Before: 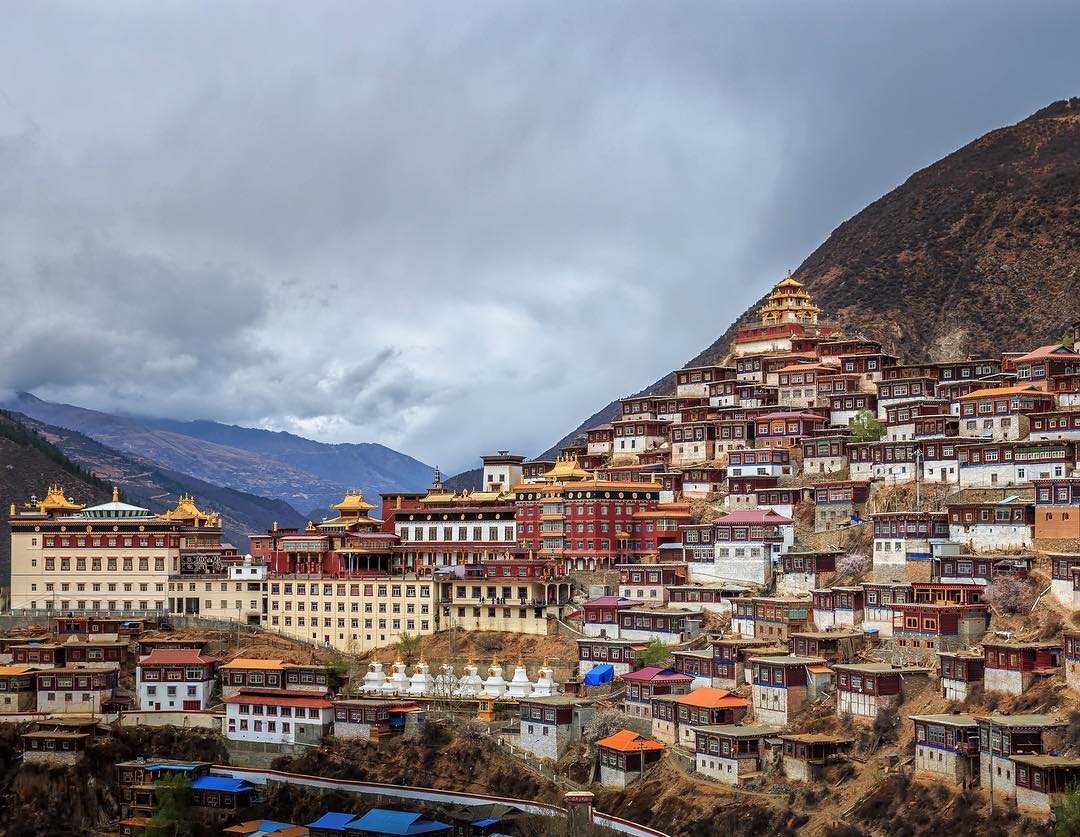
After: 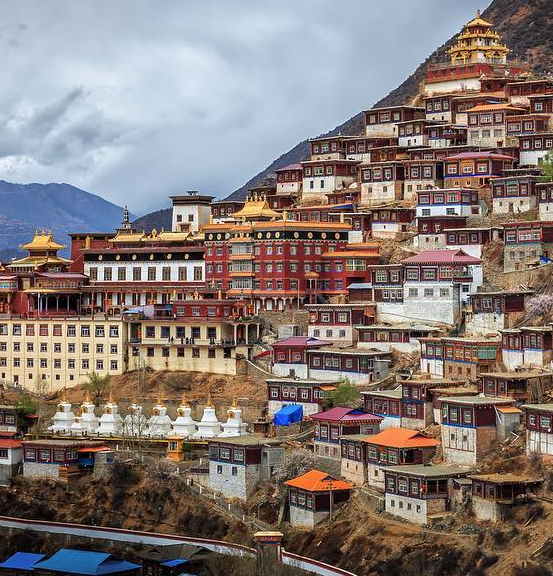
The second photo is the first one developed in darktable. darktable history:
crop and rotate: left 28.914%, top 31.132%, right 19.853%
